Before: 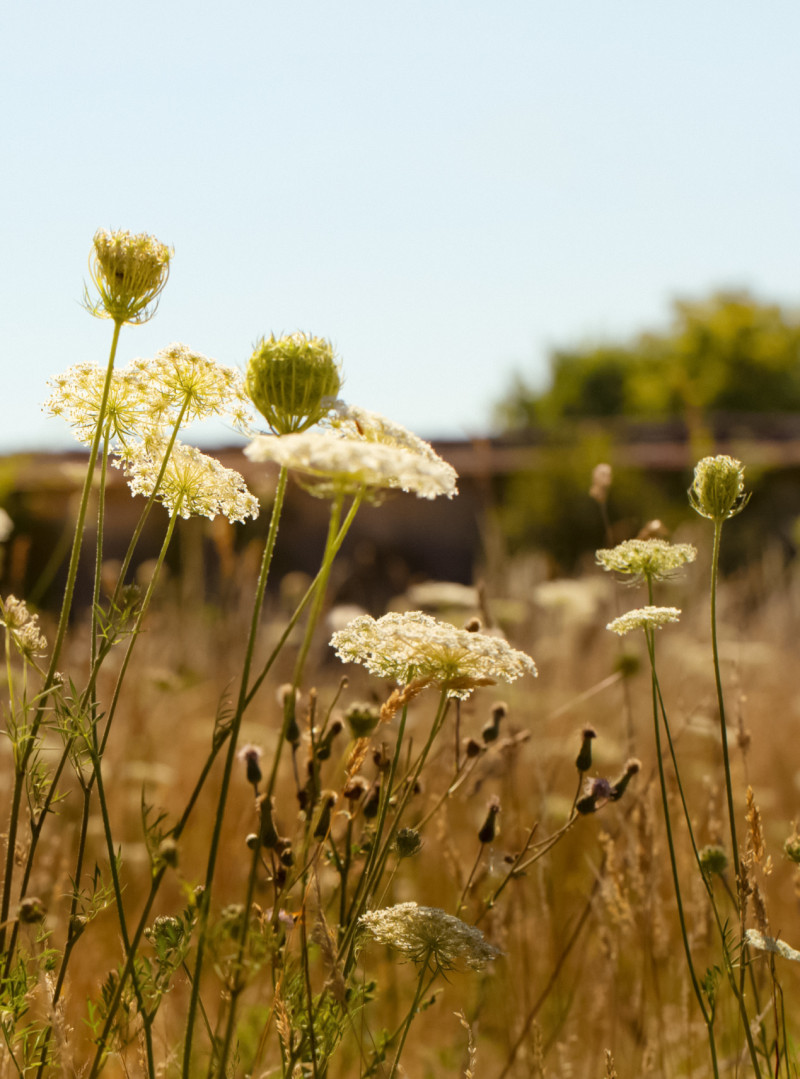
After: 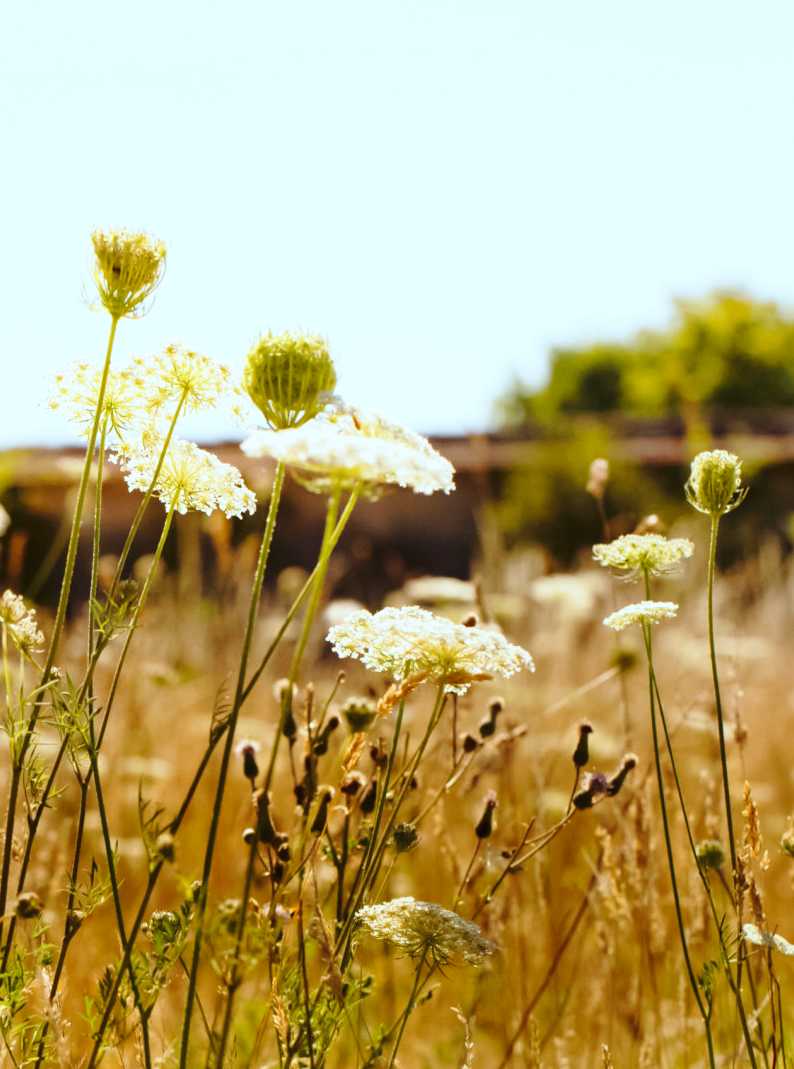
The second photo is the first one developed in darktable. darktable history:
base curve: curves: ch0 [(0, 0) (0.028, 0.03) (0.121, 0.232) (0.46, 0.748) (0.859, 0.968) (1, 1)], preserve colors none
color correction: highlights a* -4.18, highlights b* -10.81
crop: left 0.434%, top 0.485%, right 0.244%, bottom 0.386%
